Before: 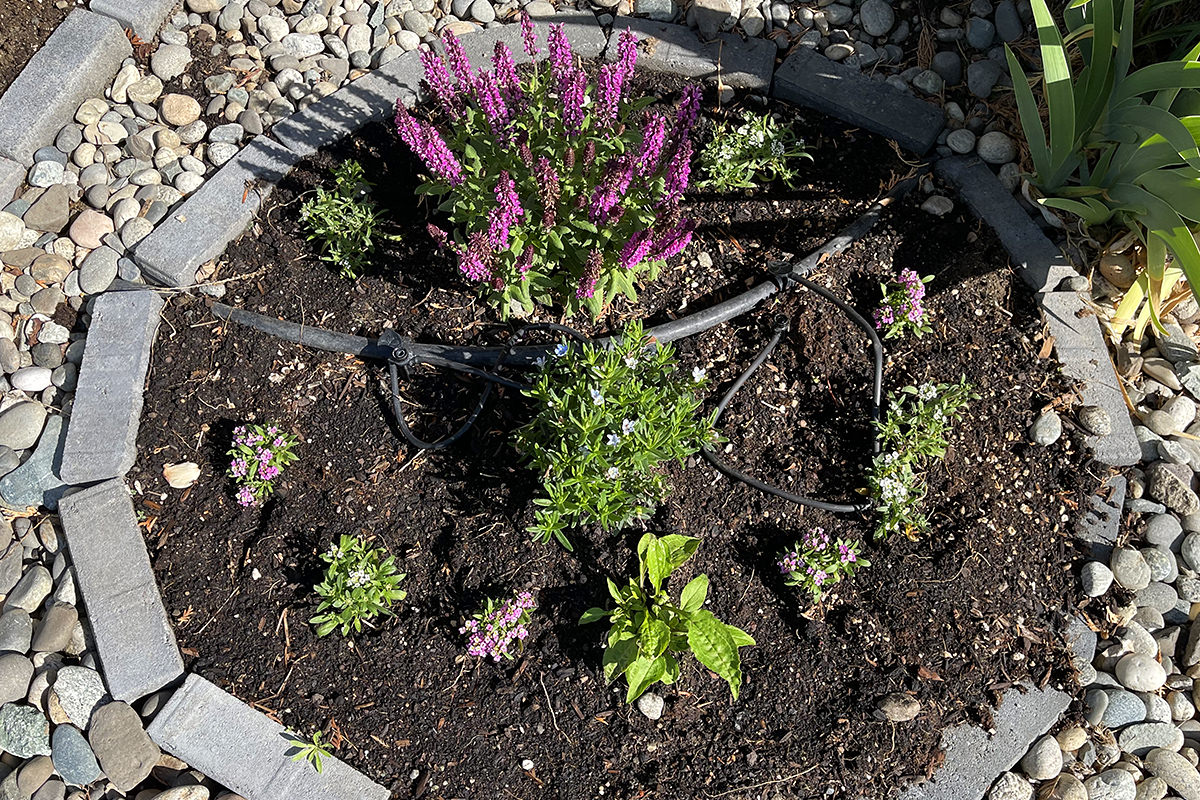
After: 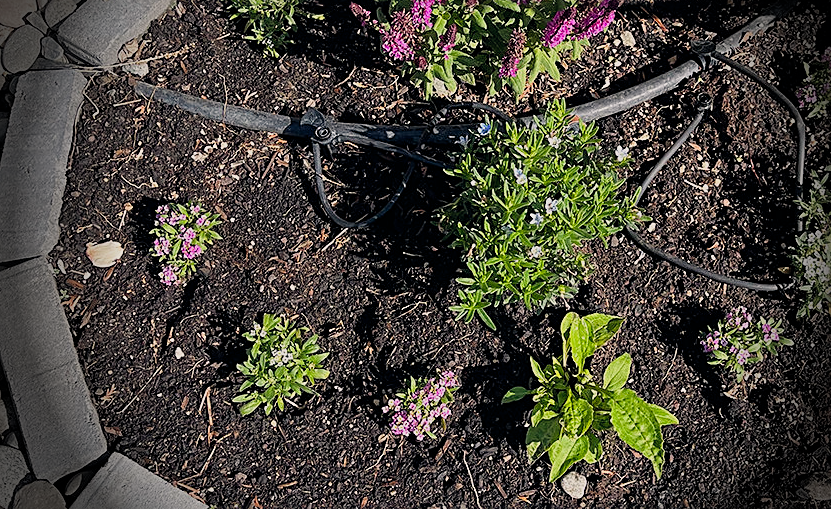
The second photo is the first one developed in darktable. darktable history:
crop: left 6.488%, top 27.668%, right 24.183%, bottom 8.656%
tone equalizer: on, module defaults
sharpen: on, module defaults
filmic rgb: hardness 4.17, contrast 0.921
vignetting: fall-off start 76.42%, fall-off radius 27.36%, brightness -0.872, center (0.037, -0.09), width/height ratio 0.971
color balance rgb: shadows lift › hue 87.51°, highlights gain › chroma 1.62%, highlights gain › hue 55.1°, global offset › chroma 0.06%, global offset › hue 253.66°, linear chroma grading › global chroma 0.5%
